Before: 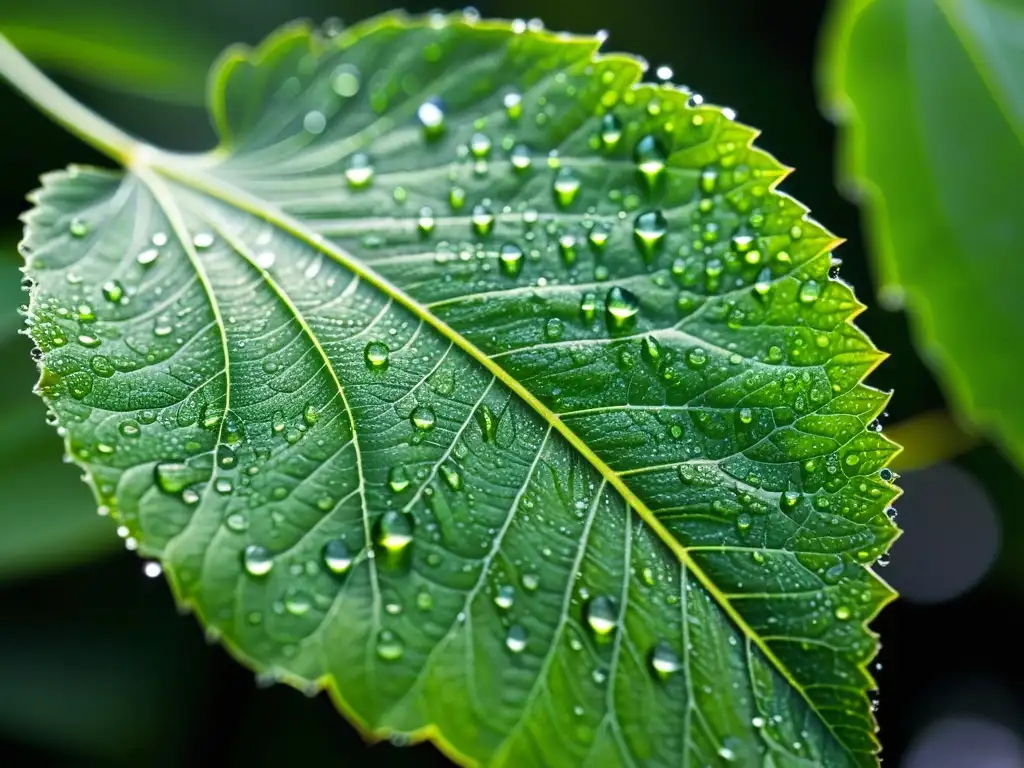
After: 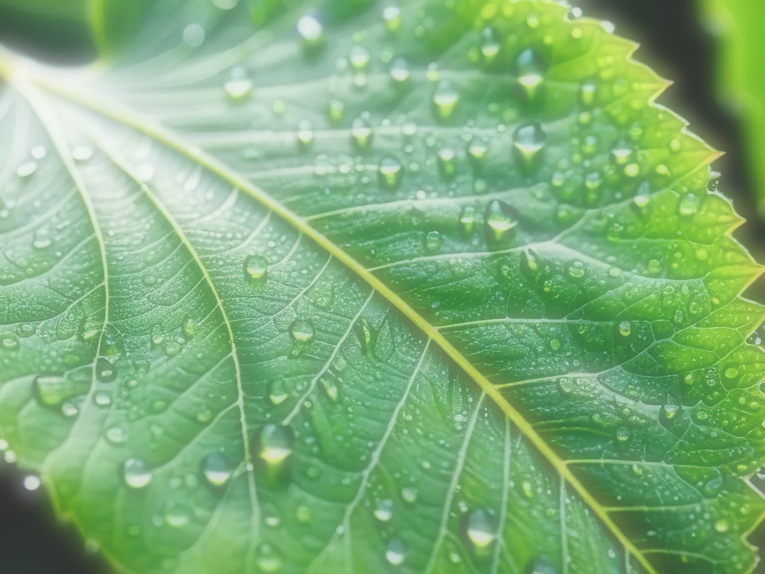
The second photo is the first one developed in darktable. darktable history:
soften: on, module defaults
crop and rotate: left 11.831%, top 11.346%, right 13.429%, bottom 13.899%
exposure: black level correction -0.025, exposure -0.117 EV, compensate highlight preservation false
tone curve: curves: ch0 [(0, 0) (0.003, 0.112) (0.011, 0.115) (0.025, 0.111) (0.044, 0.114) (0.069, 0.126) (0.1, 0.144) (0.136, 0.164) (0.177, 0.196) (0.224, 0.249) (0.277, 0.316) (0.335, 0.401) (0.399, 0.487) (0.468, 0.571) (0.543, 0.647) (0.623, 0.728) (0.709, 0.795) (0.801, 0.866) (0.898, 0.933) (1, 1)], preserve colors none
